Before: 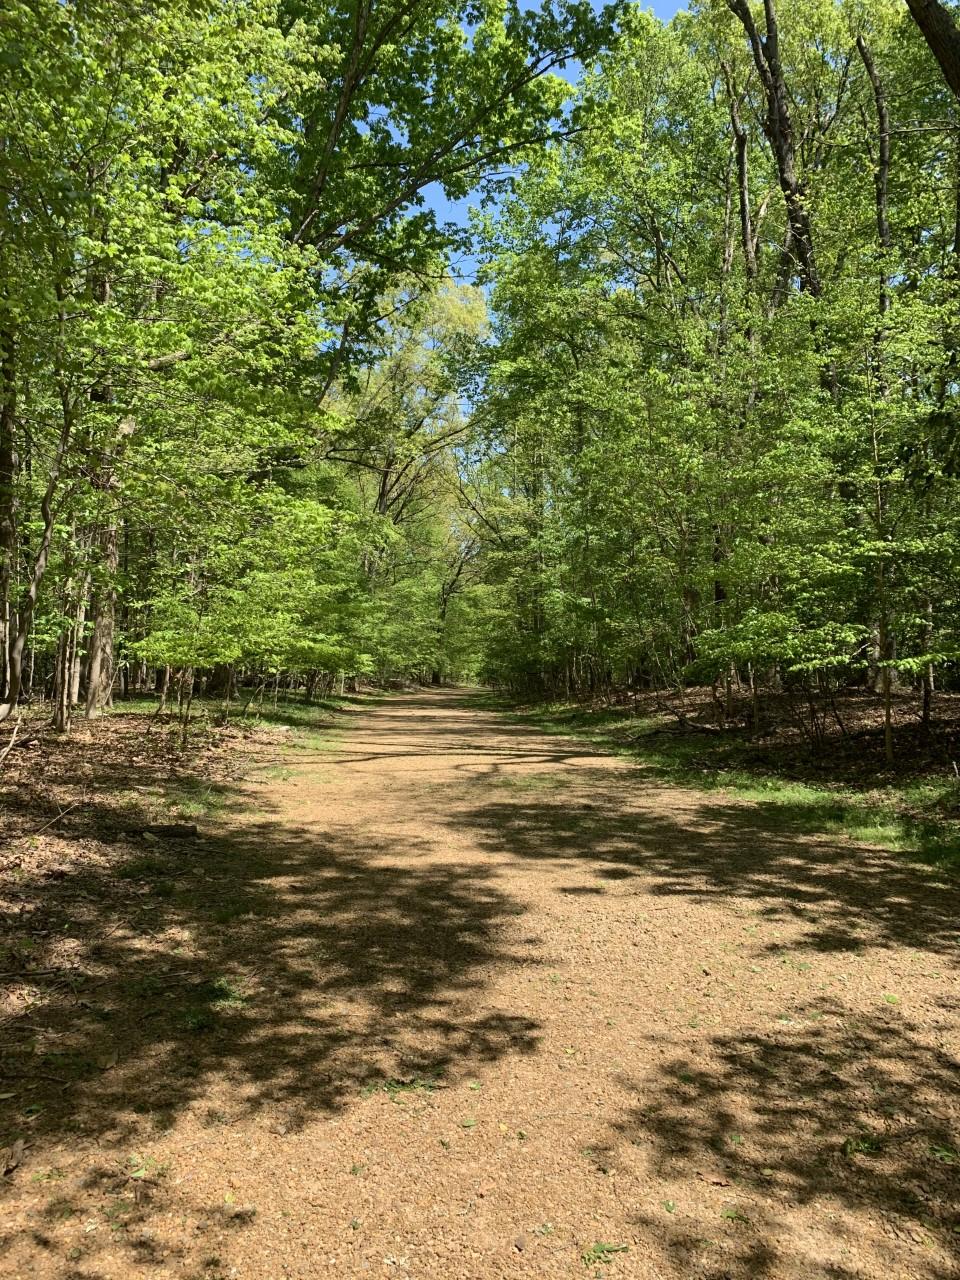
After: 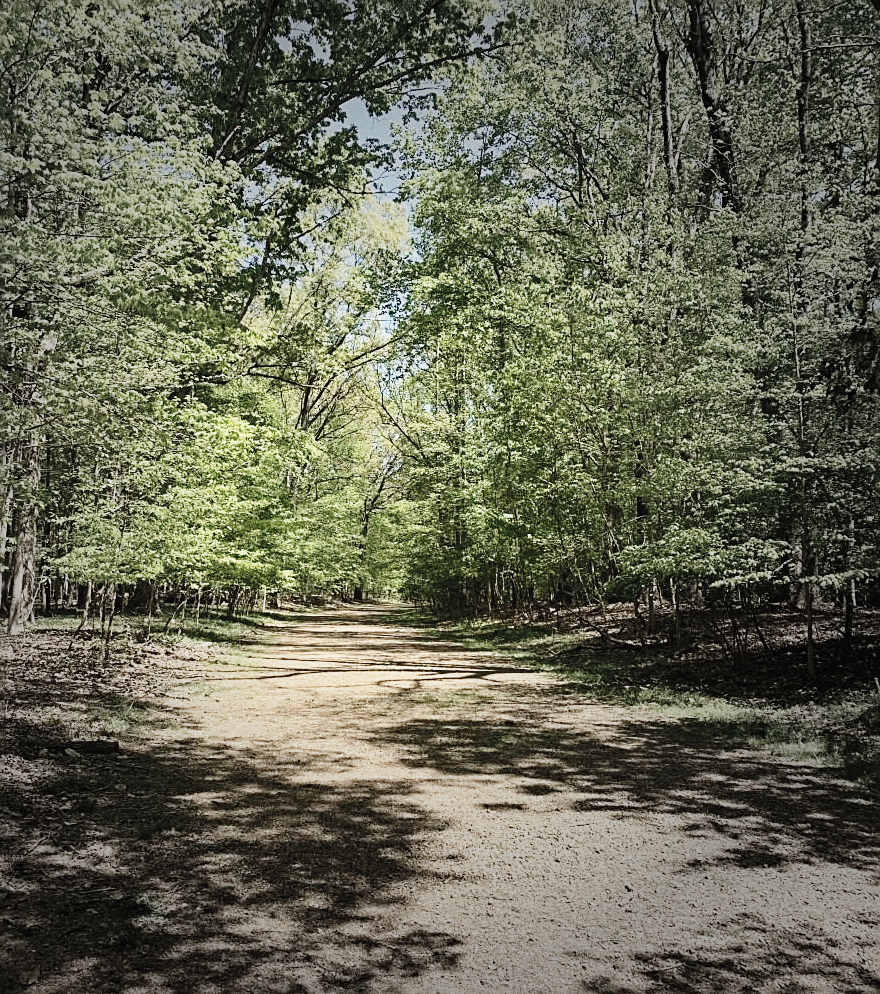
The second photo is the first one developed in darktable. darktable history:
crop: left 8.155%, top 6.611%, bottom 15.385%
grain: coarseness 8.68 ISO, strength 31.94%
sharpen: on, module defaults
vignetting: fall-off start 33.76%, fall-off radius 64.94%, brightness -0.575, center (-0.12, -0.002), width/height ratio 0.959
contrast brightness saturation: contrast -0.05, saturation -0.41
base curve: curves: ch0 [(0, 0) (0.028, 0.03) (0.121, 0.232) (0.46, 0.748) (0.859, 0.968) (1, 1)], preserve colors none
haze removal: strength 0.29, distance 0.25, compatibility mode true, adaptive false
